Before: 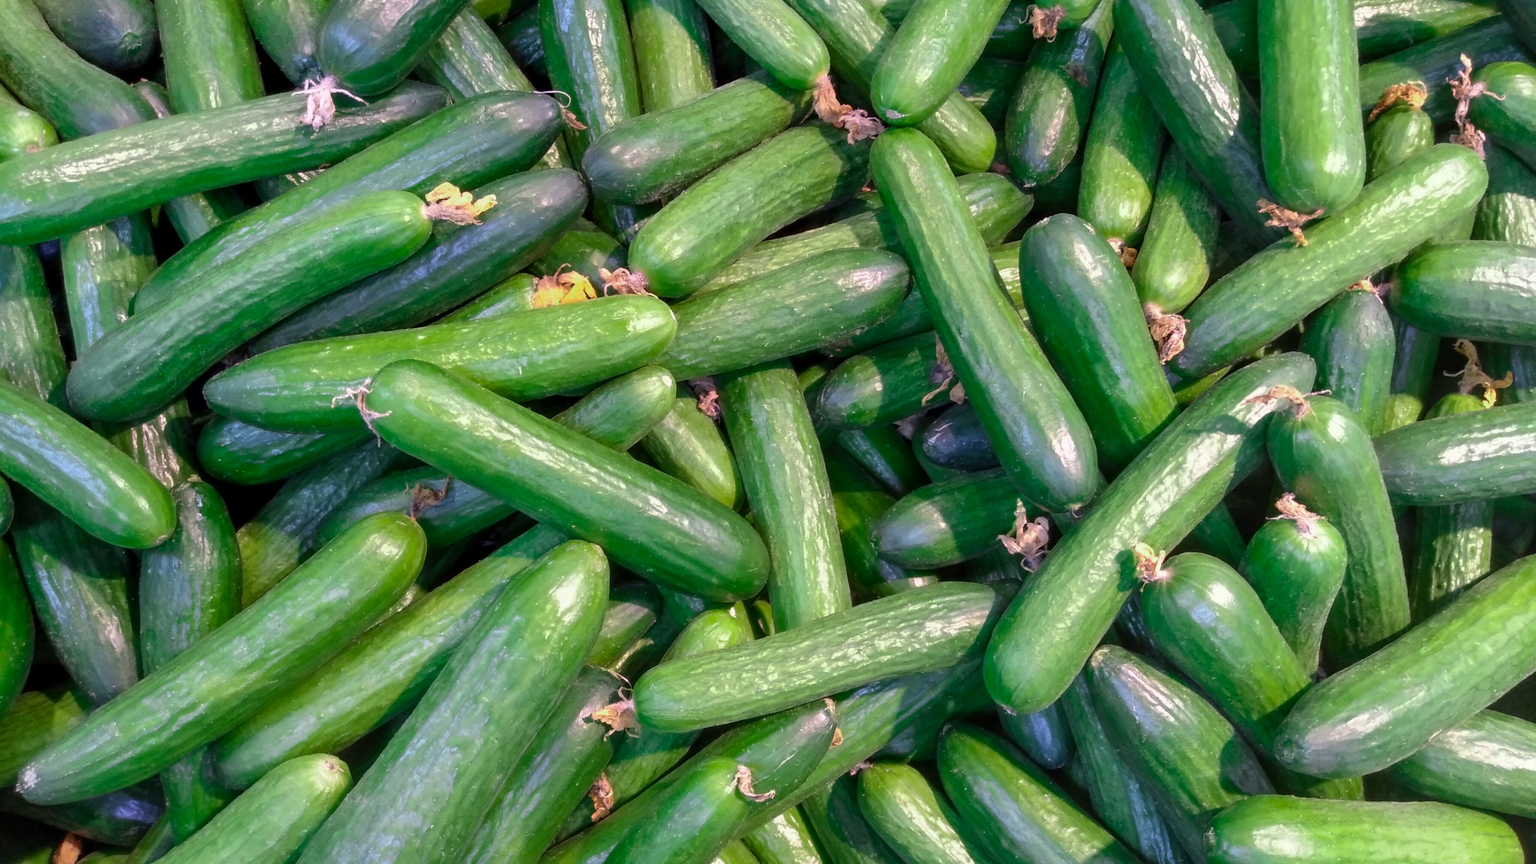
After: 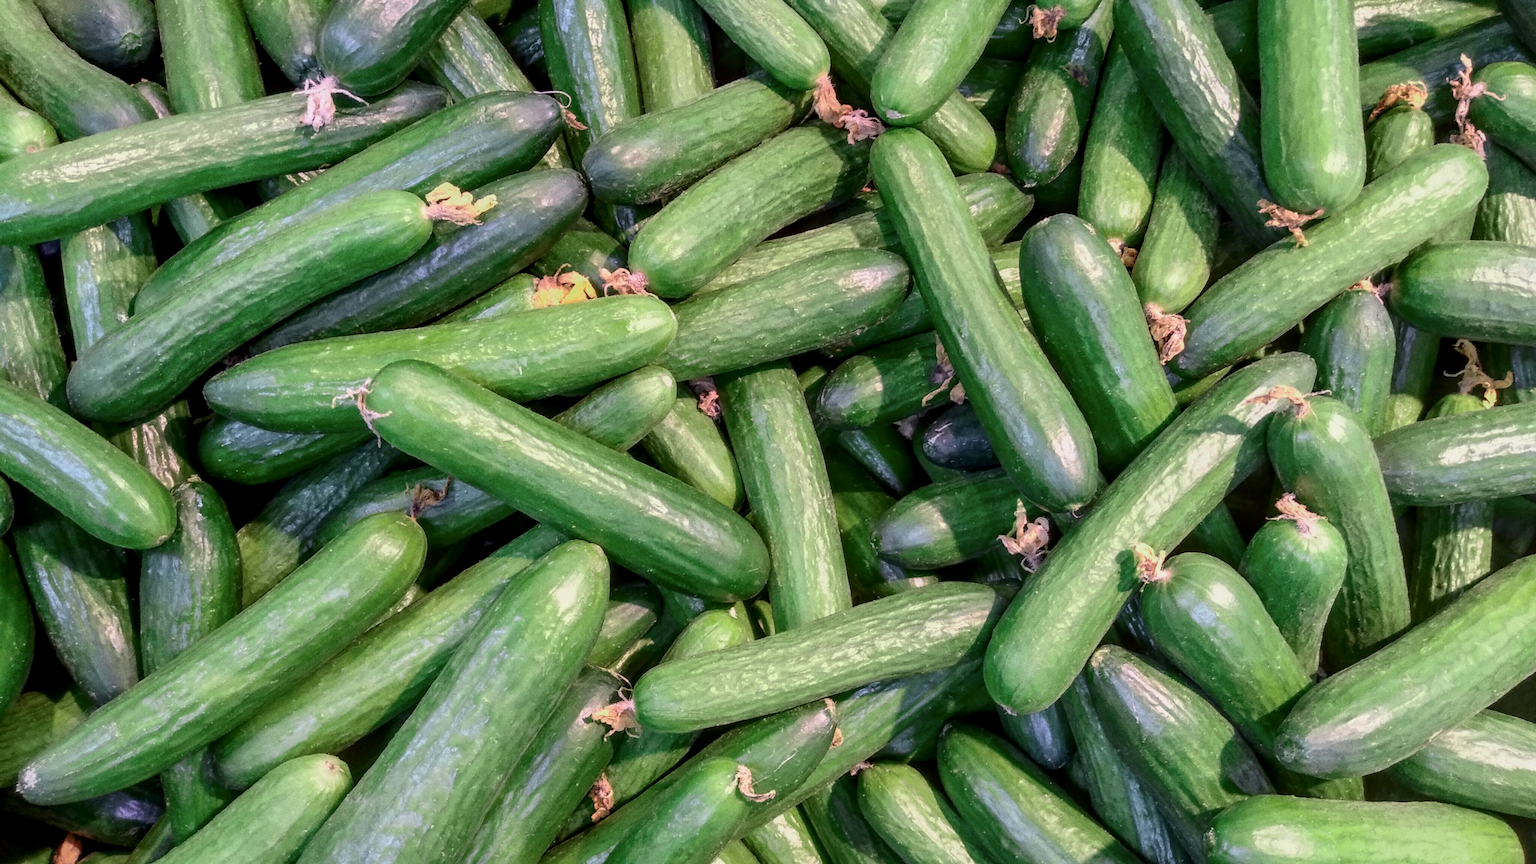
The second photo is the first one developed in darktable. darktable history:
local contrast: on, module defaults
tone curve: curves: ch0 [(0, 0) (0.091, 0.066) (0.184, 0.16) (0.491, 0.519) (0.748, 0.765) (1, 0.919)]; ch1 [(0, 0) (0.179, 0.173) (0.322, 0.32) (0.424, 0.424) (0.502, 0.504) (0.56, 0.578) (0.631, 0.675) (0.777, 0.806) (1, 1)]; ch2 [(0, 0) (0.434, 0.447) (0.483, 0.487) (0.547, 0.573) (0.676, 0.673) (1, 1)], color space Lab, independent channels, preserve colors none
color correction: saturation 0.8
grain: coarseness 0.09 ISO
